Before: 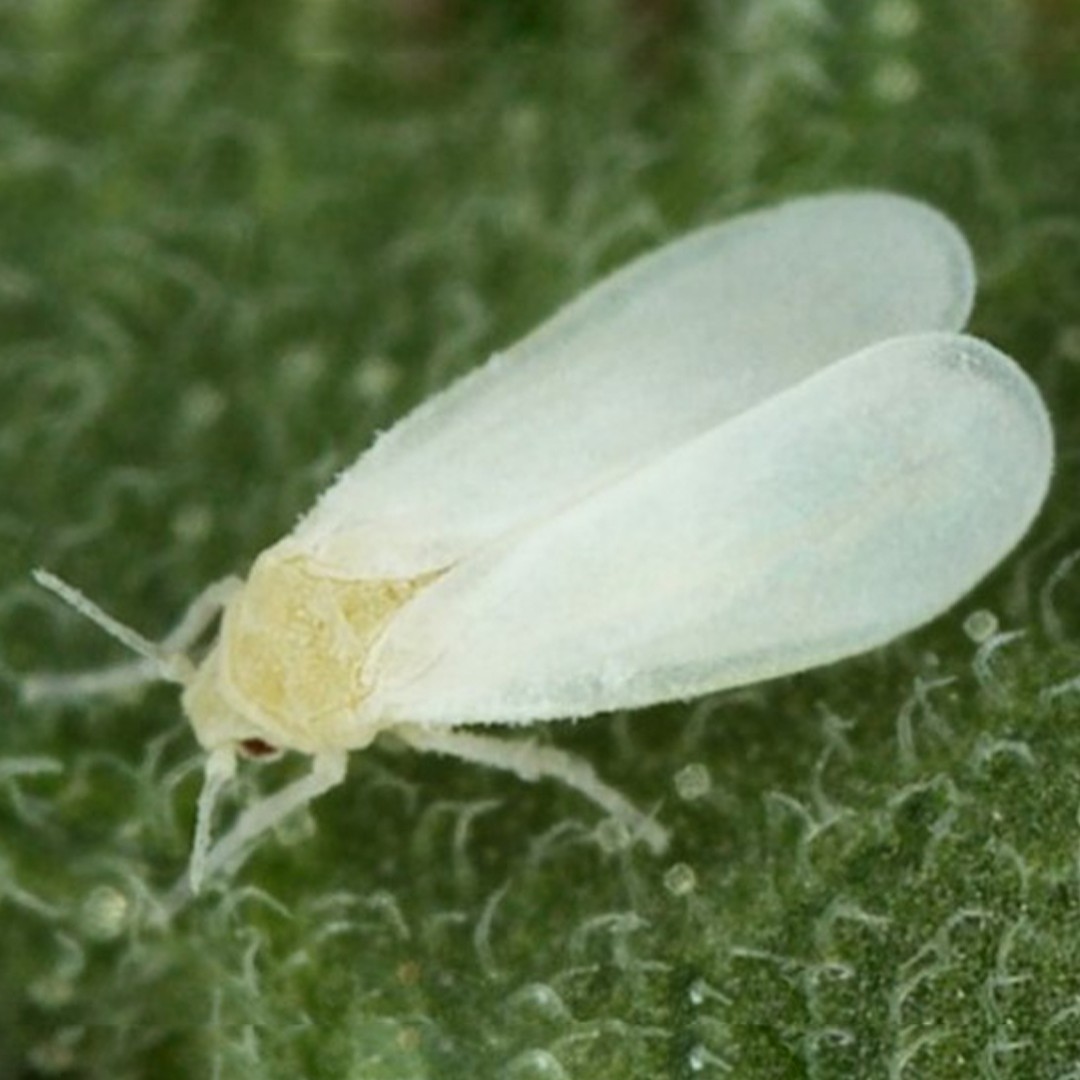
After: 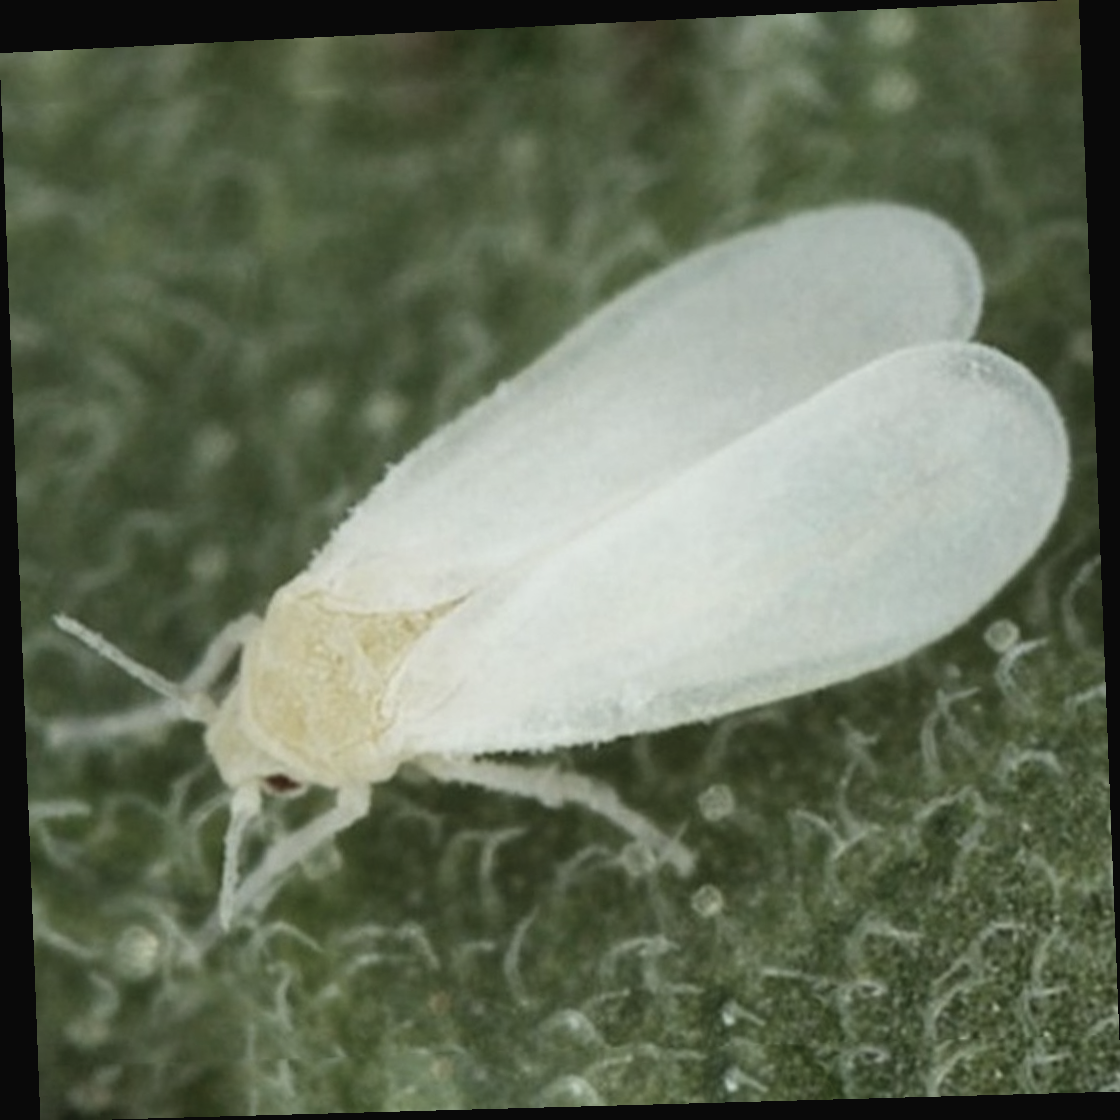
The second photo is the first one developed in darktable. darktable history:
rotate and perspective: rotation -2.22°, lens shift (horizontal) -0.022, automatic cropping off
contrast brightness saturation: contrast -0.05, saturation -0.41
